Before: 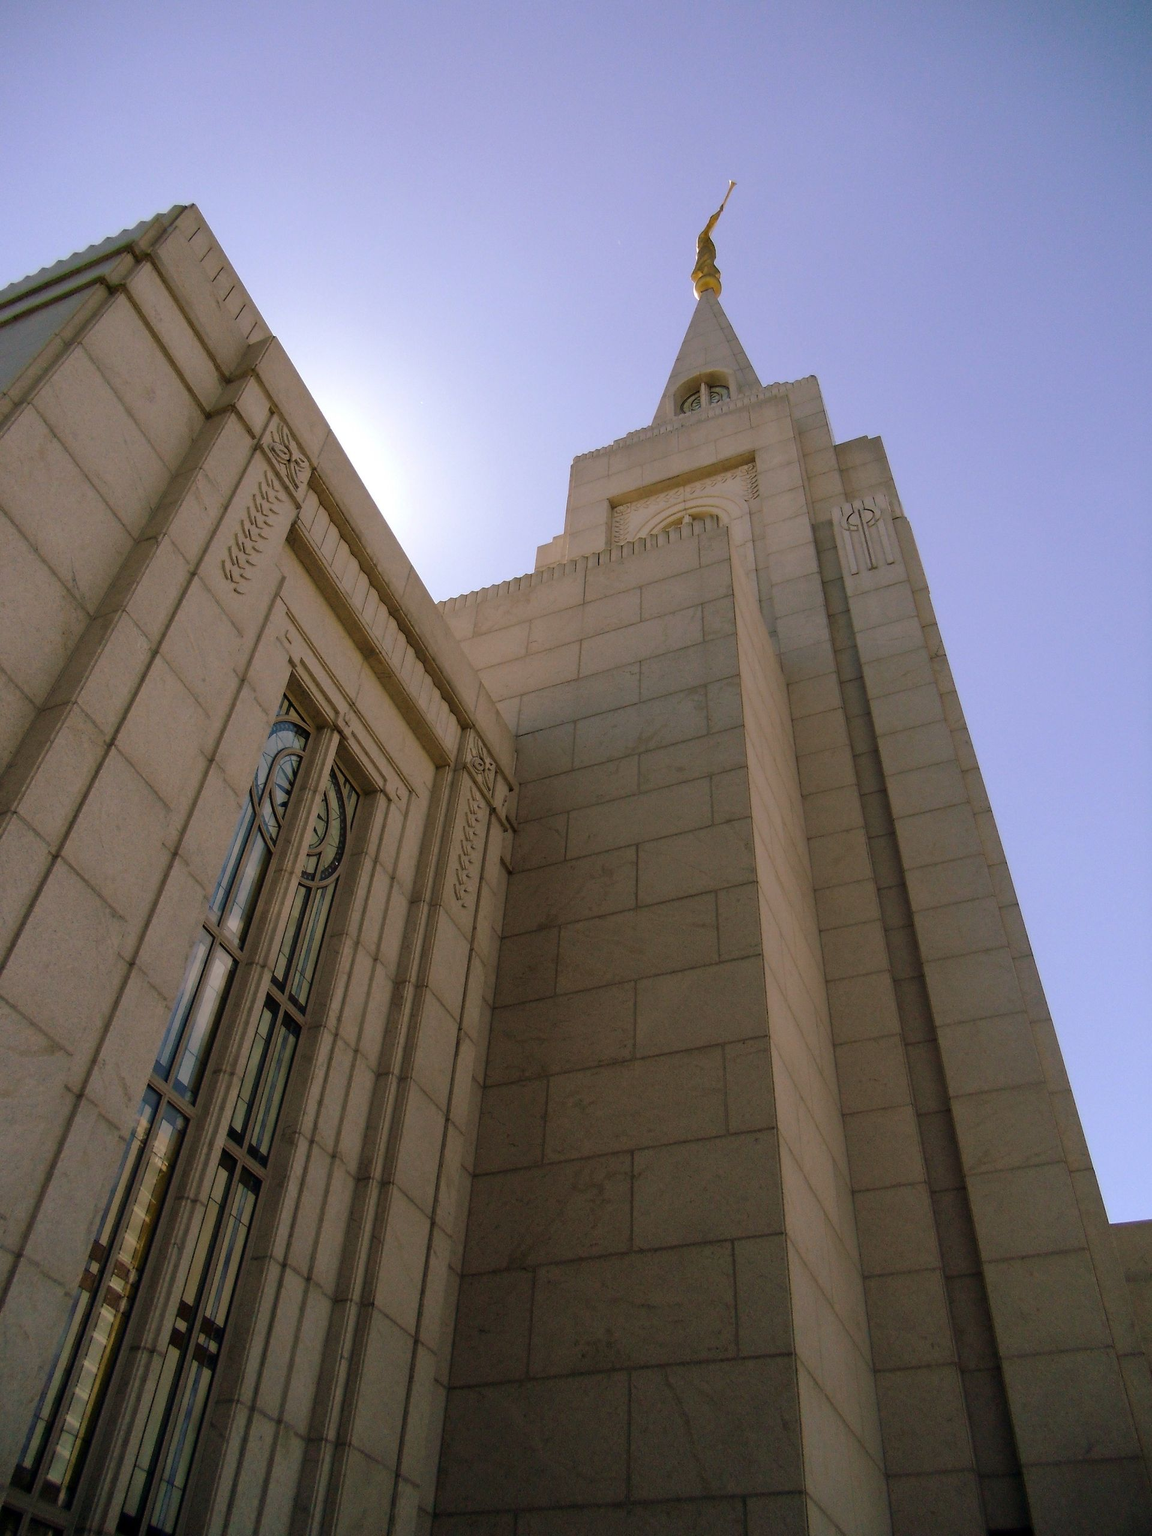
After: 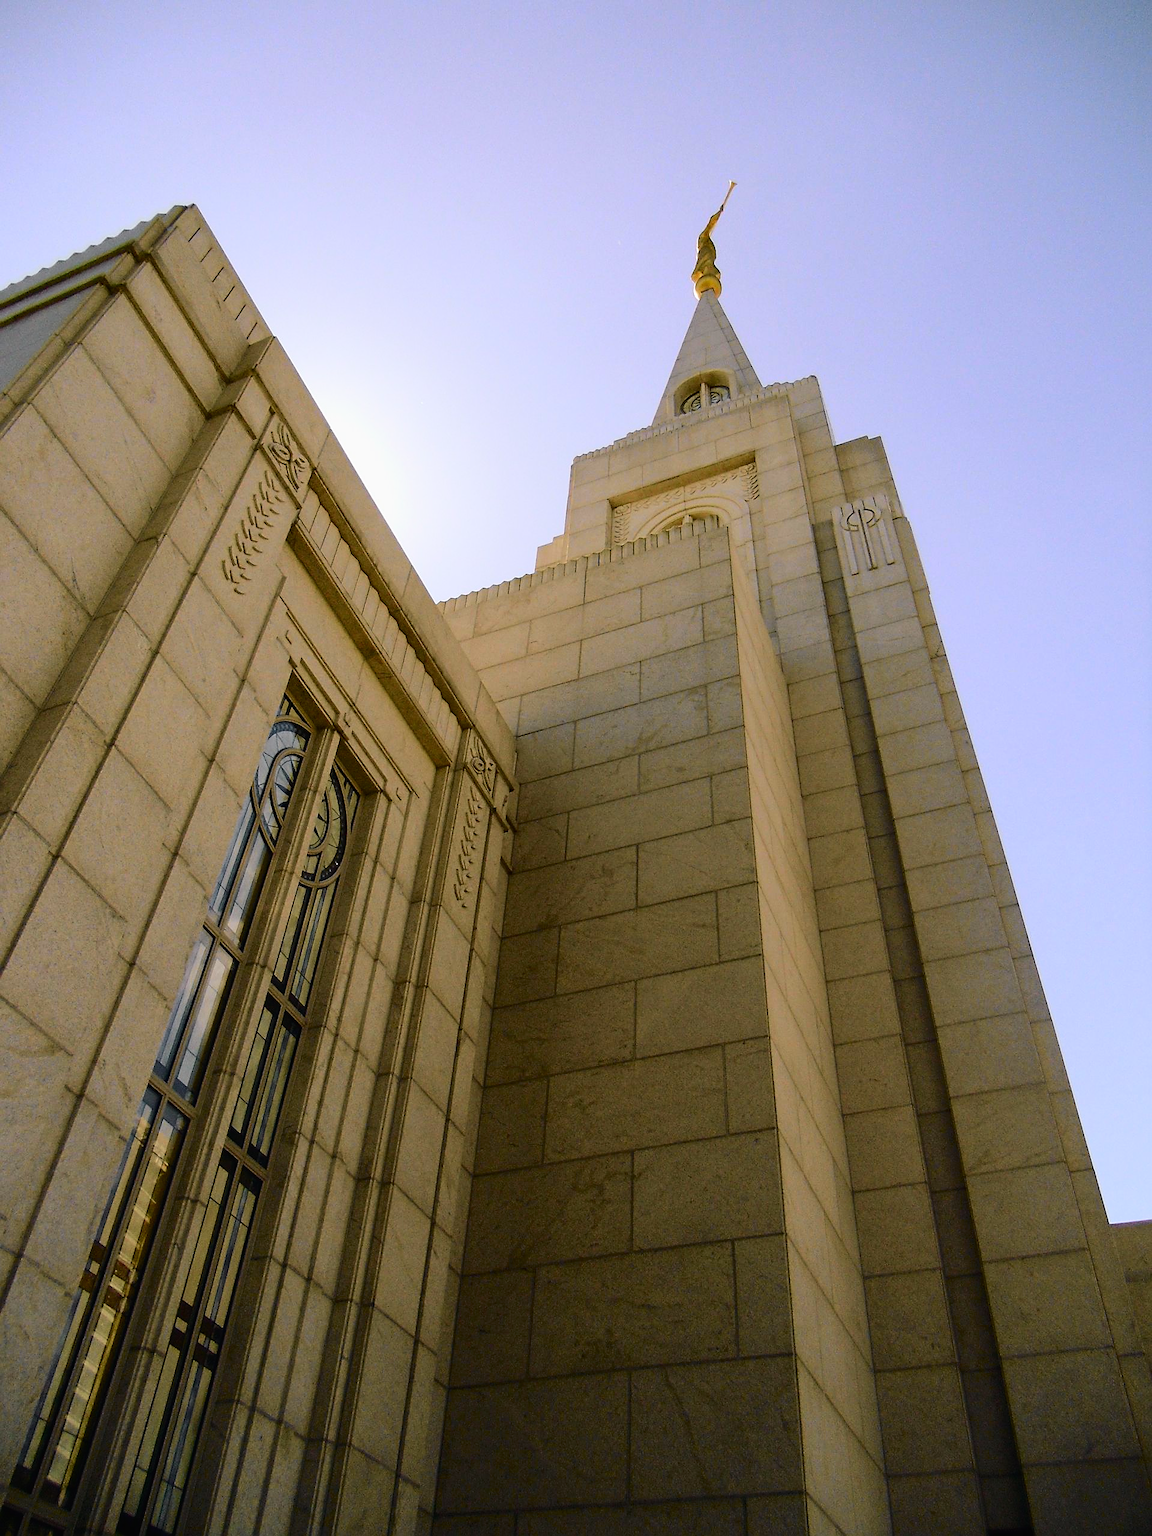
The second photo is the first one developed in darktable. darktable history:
tone curve: curves: ch0 [(0, 0.012) (0.037, 0.03) (0.123, 0.092) (0.19, 0.157) (0.269, 0.27) (0.48, 0.57) (0.595, 0.695) (0.718, 0.823) (0.855, 0.913) (1, 0.982)]; ch1 [(0, 0) (0.243, 0.245) (0.422, 0.415) (0.493, 0.495) (0.508, 0.506) (0.536, 0.542) (0.569, 0.611) (0.611, 0.662) (0.769, 0.807) (1, 1)]; ch2 [(0, 0) (0.249, 0.216) (0.349, 0.321) (0.424, 0.442) (0.476, 0.483) (0.498, 0.499) (0.517, 0.519) (0.532, 0.56) (0.569, 0.624) (0.614, 0.667) (0.706, 0.757) (0.808, 0.809) (0.991, 0.968)], color space Lab, independent channels, preserve colors none
sharpen: on, module defaults
